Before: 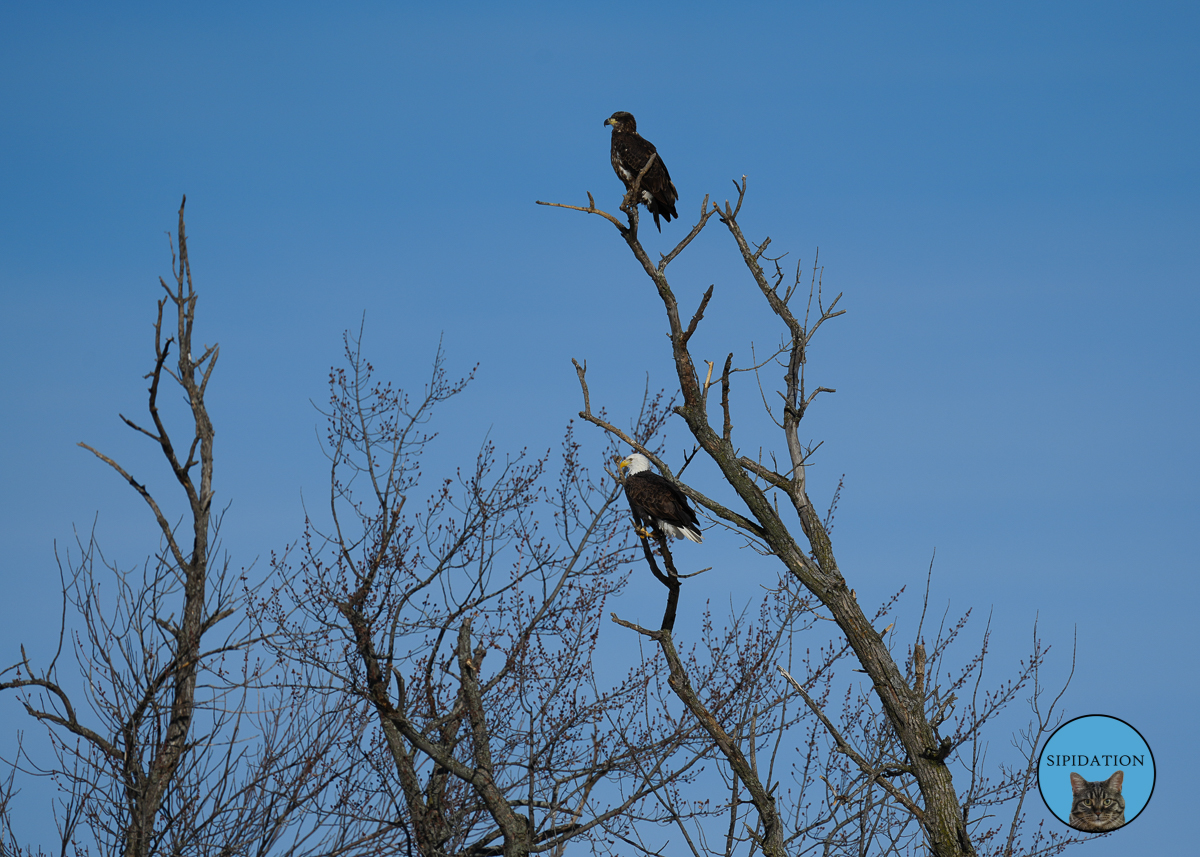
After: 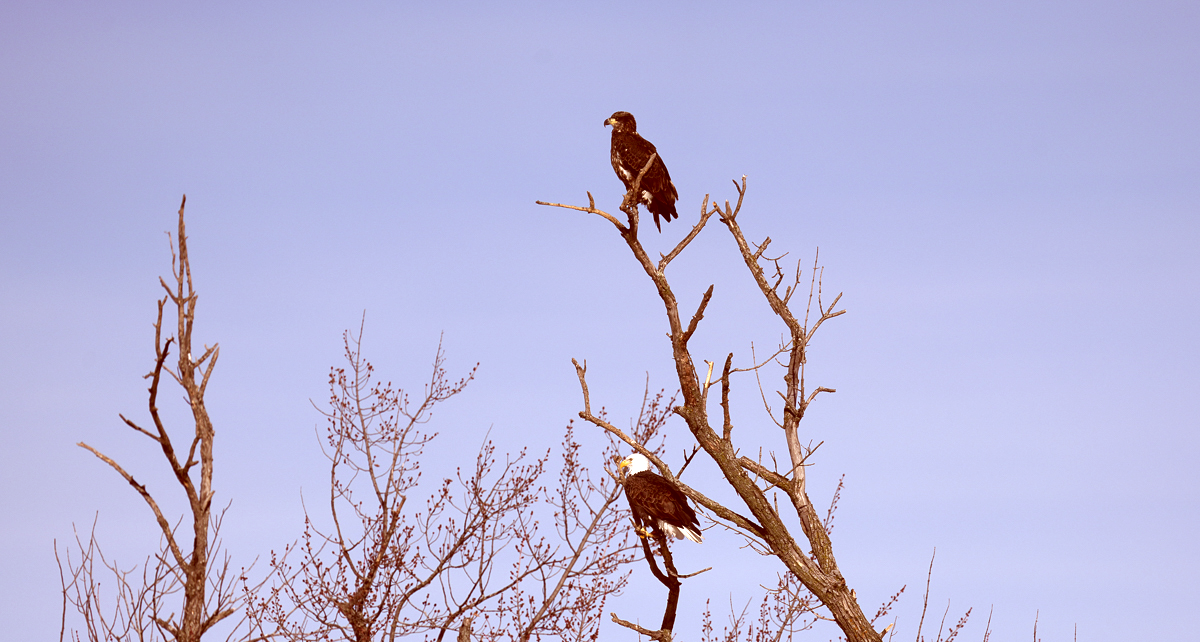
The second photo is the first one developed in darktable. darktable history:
exposure: black level correction 0, exposure 1.35 EV, compensate exposure bias true, compensate highlight preservation false
crop: bottom 24.988%
color correction: highlights a* 9.03, highlights b* 8.71, shadows a* 40, shadows b* 40, saturation 0.8
